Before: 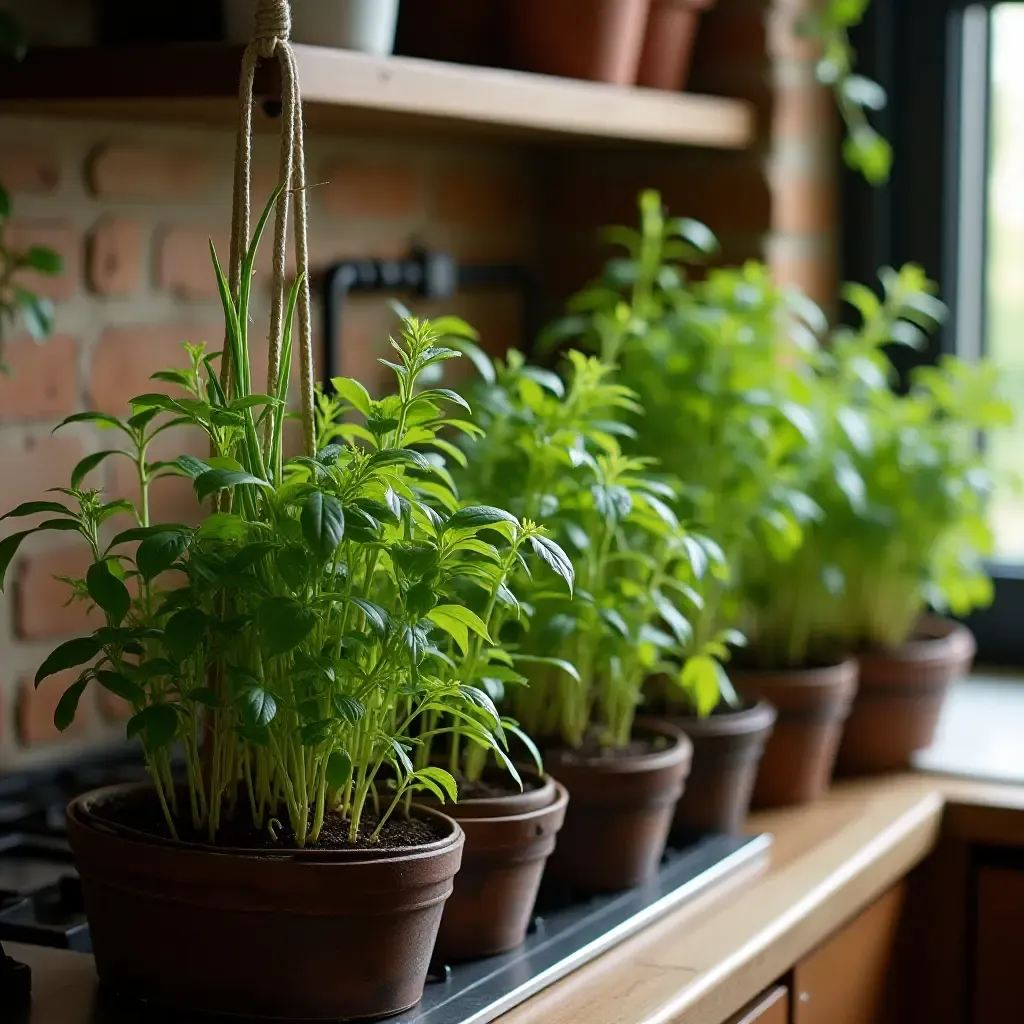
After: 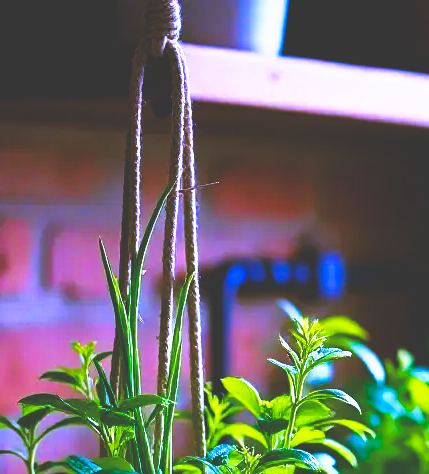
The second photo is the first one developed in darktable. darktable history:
color balance rgb: linear chroma grading › shadows 10%, linear chroma grading › highlights 10%, linear chroma grading › global chroma 15%, linear chroma grading › mid-tones 15%, perceptual saturation grading › global saturation 40%, perceptual saturation grading › highlights -25%, perceptual saturation grading › mid-tones 35%, perceptual saturation grading › shadows 35%, perceptual brilliance grading › global brilliance 11.29%, global vibrance 11.29%
crop and rotate: left 10.817%, top 0.062%, right 47.194%, bottom 53.626%
white balance: red 0.98, blue 1.61
base curve: curves: ch0 [(0, 0.036) (0.007, 0.037) (0.604, 0.887) (1, 1)], preserve colors none
haze removal: compatibility mode true, adaptive false
